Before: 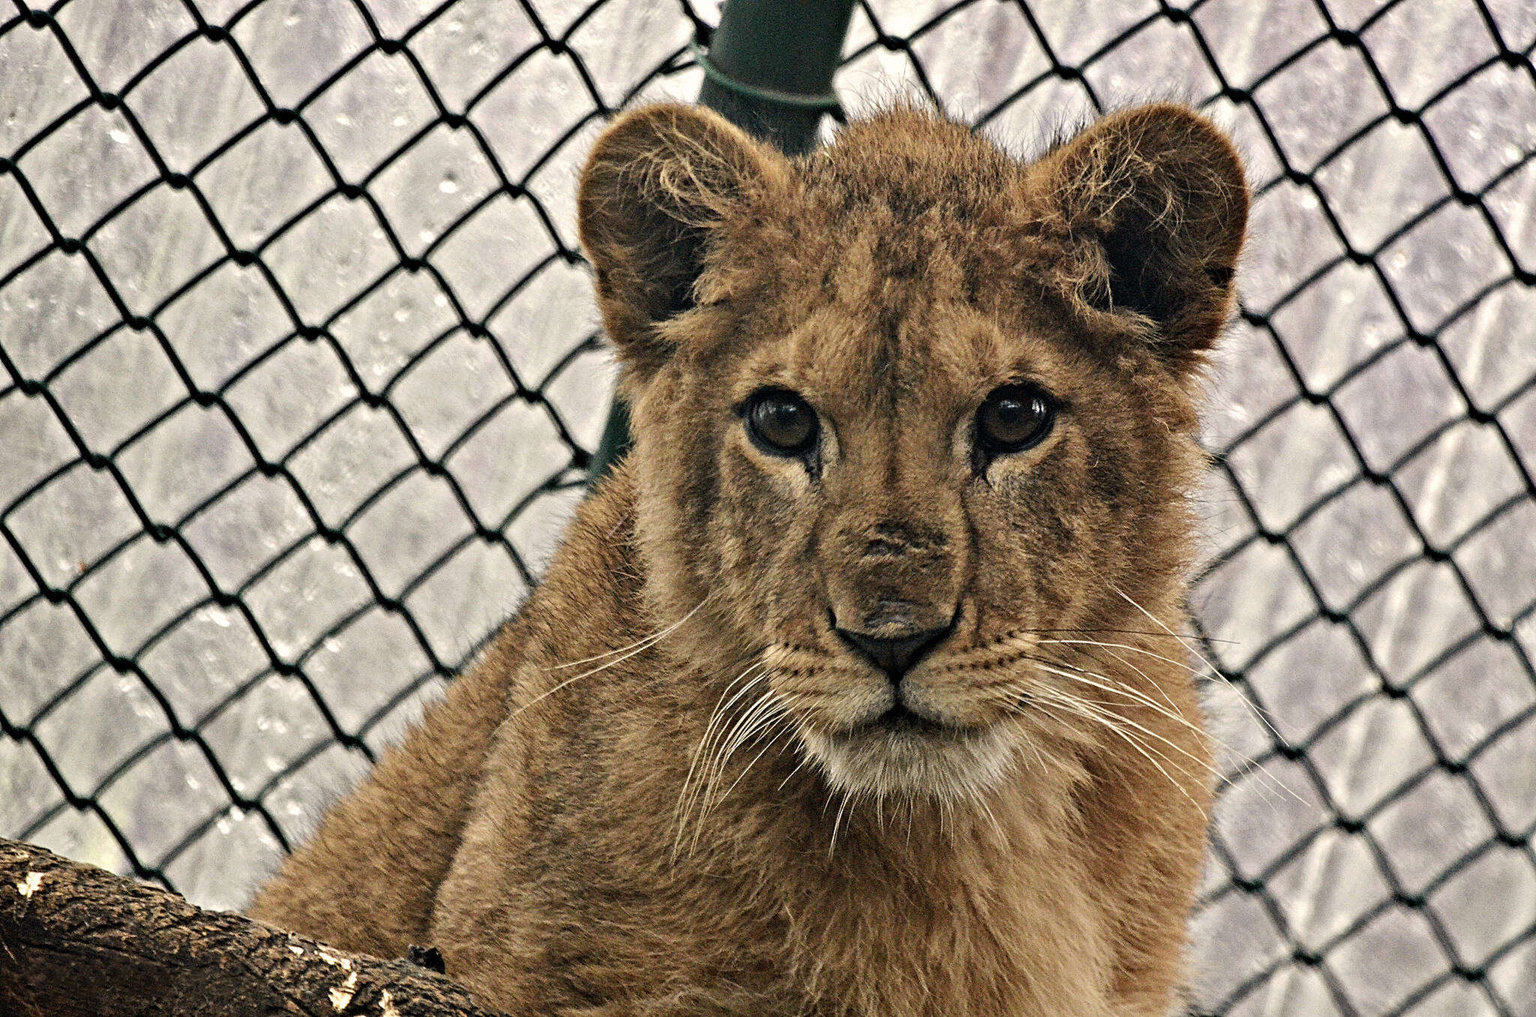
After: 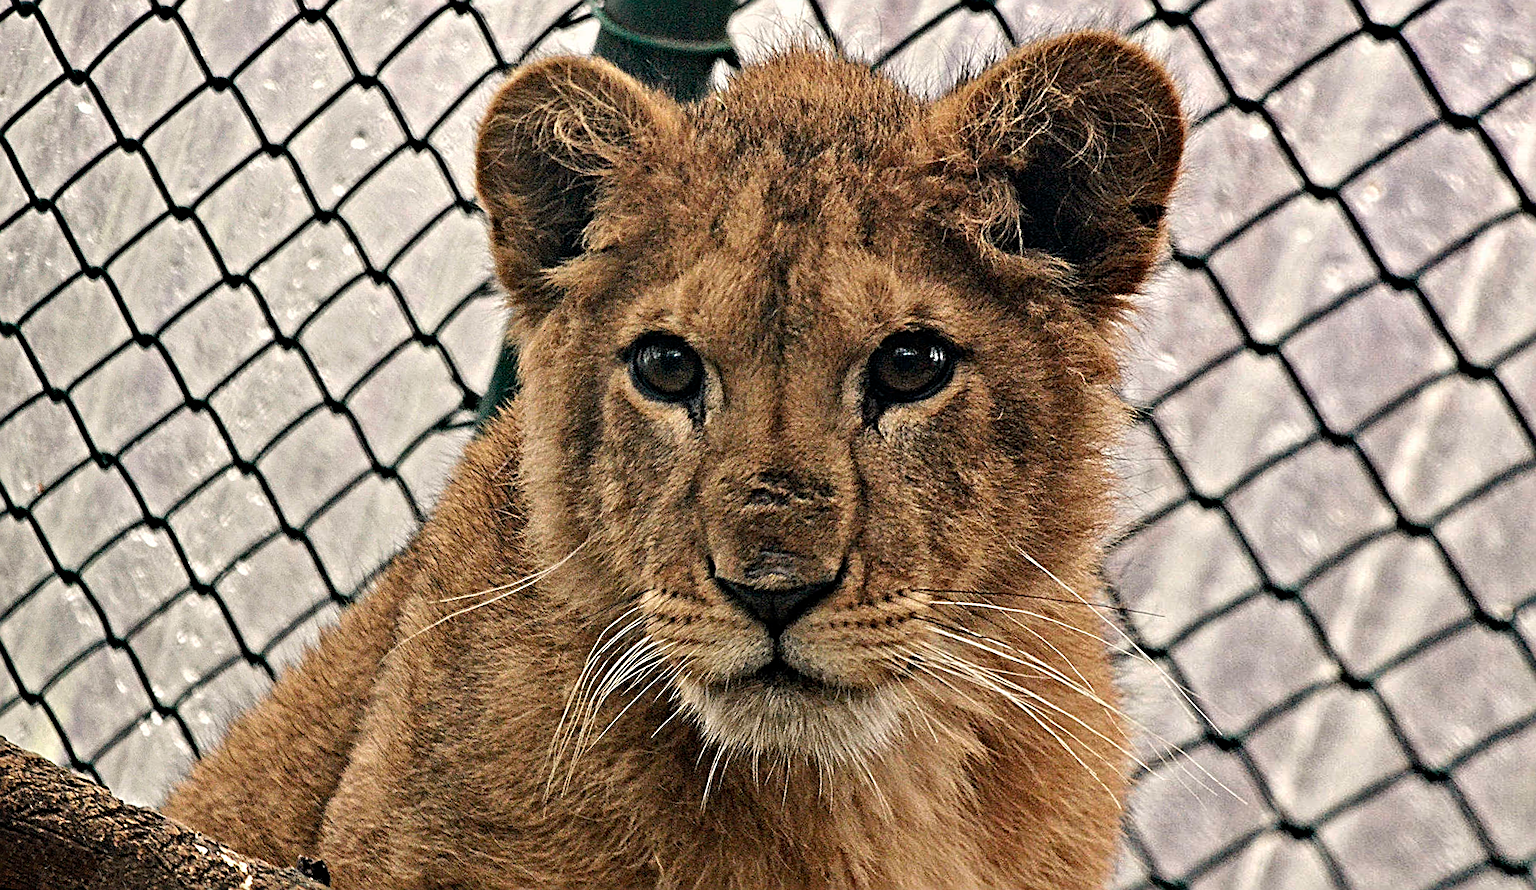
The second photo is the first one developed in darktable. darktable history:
sharpen: radius 2.531, amount 0.628
rotate and perspective: rotation 1.69°, lens shift (vertical) -0.023, lens shift (horizontal) -0.291, crop left 0.025, crop right 0.988, crop top 0.092, crop bottom 0.842
